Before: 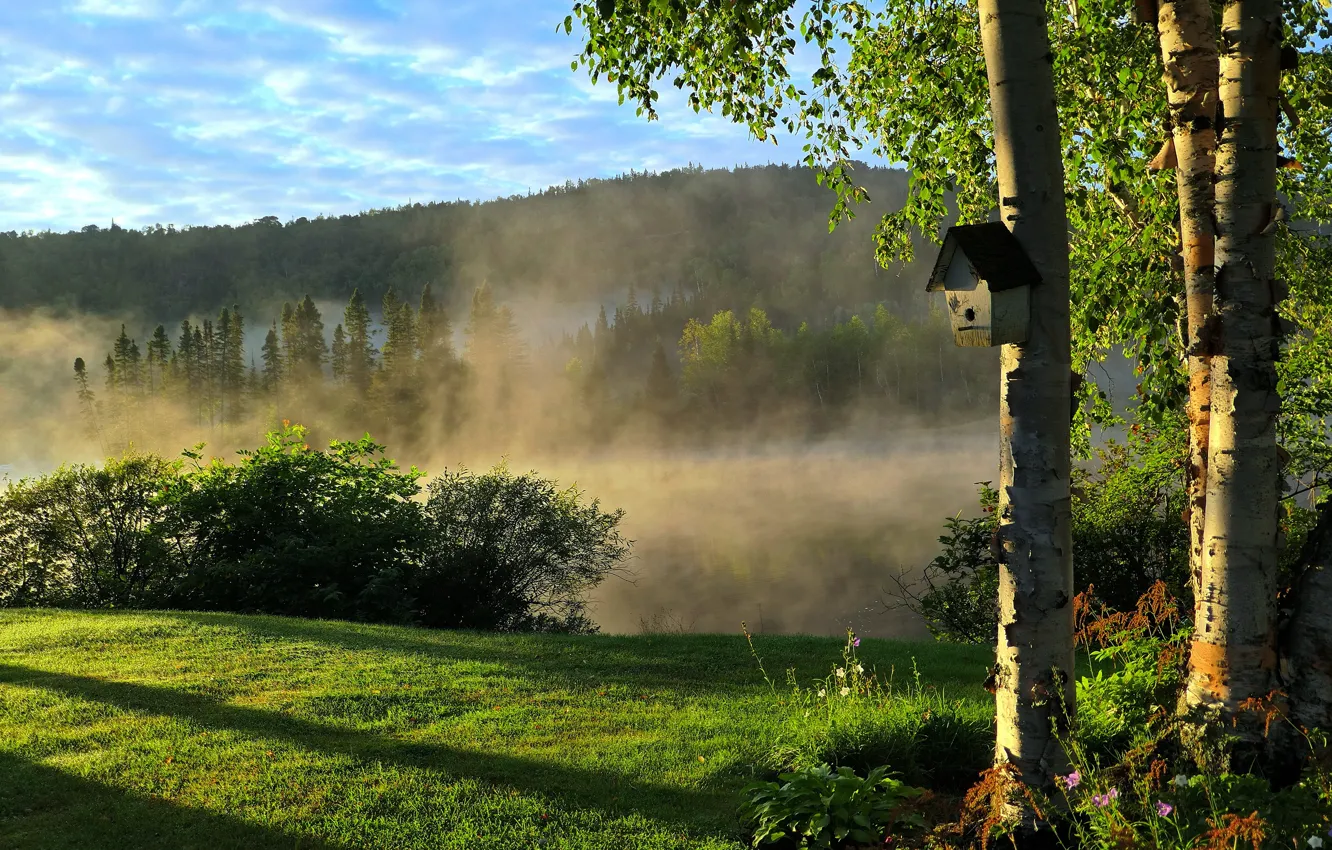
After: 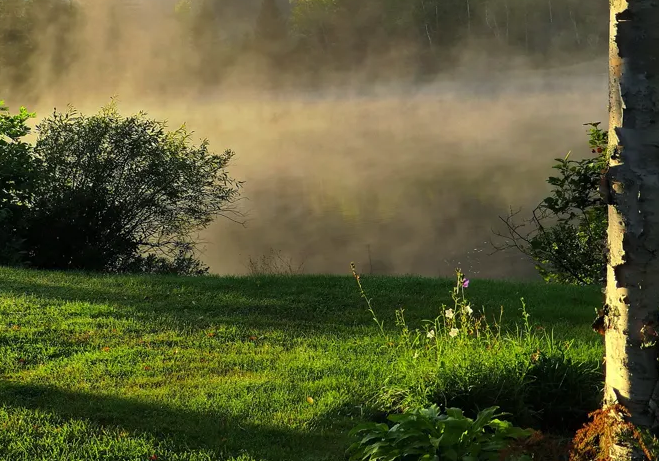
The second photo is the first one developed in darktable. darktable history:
crop: left 29.36%, top 42.251%, right 21.151%, bottom 3.497%
